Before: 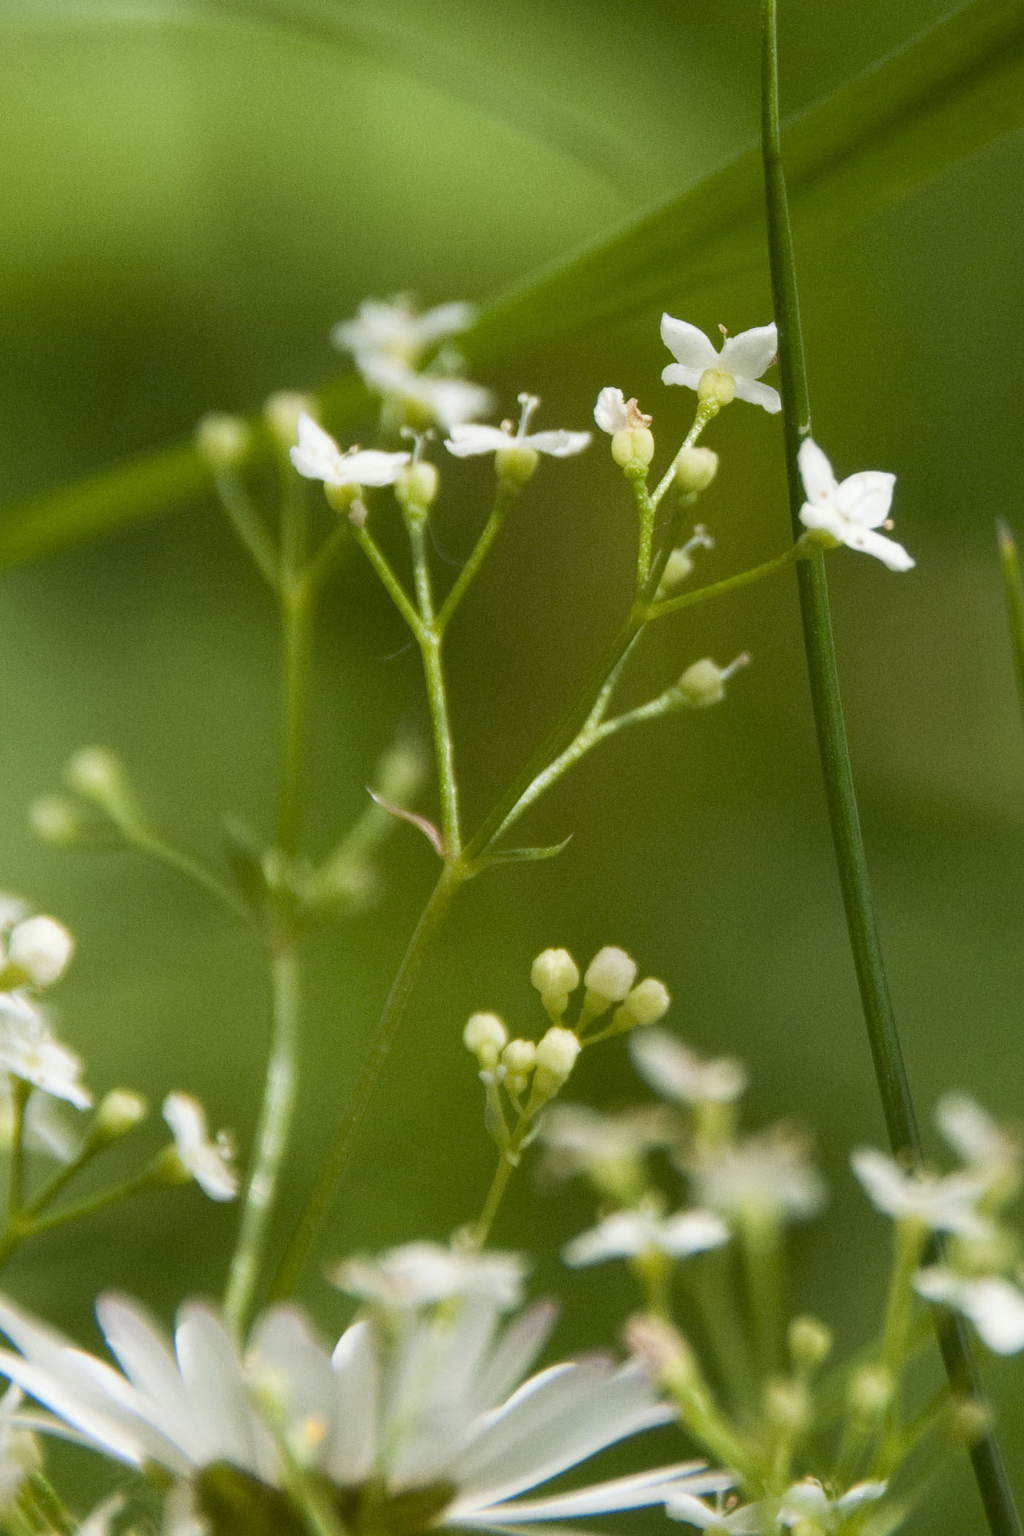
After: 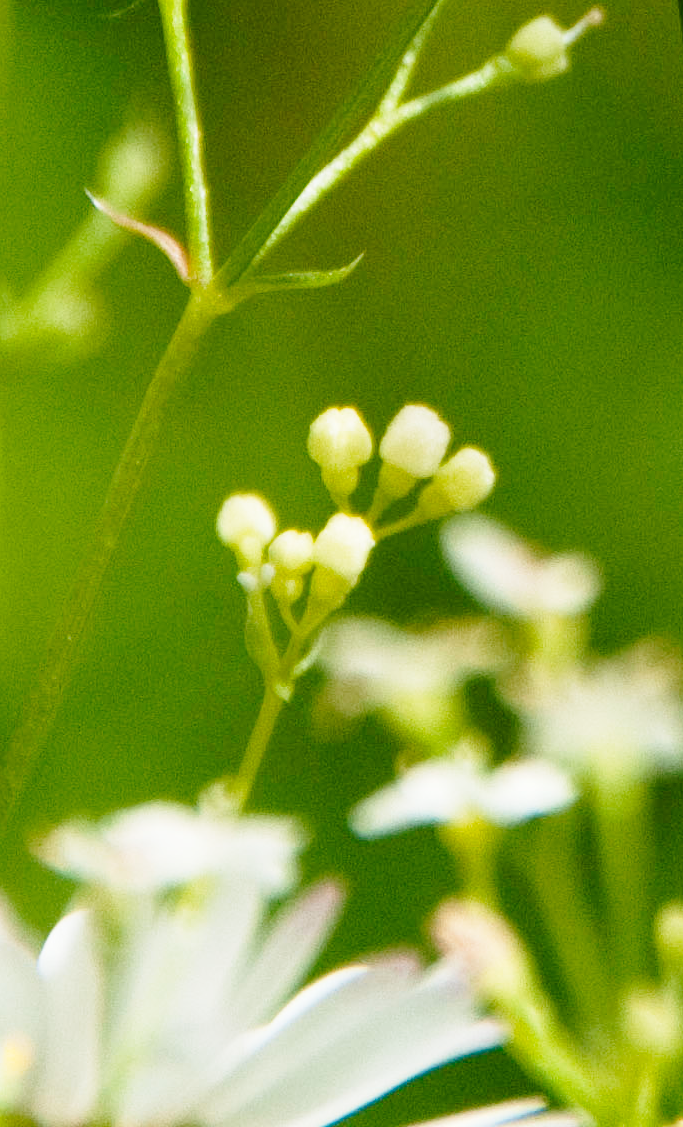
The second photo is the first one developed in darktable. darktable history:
base curve: curves: ch0 [(0, 0) (0.028, 0.03) (0.121, 0.232) (0.46, 0.748) (0.859, 0.968) (1, 1)], preserve colors none
crop: left 29.595%, top 42.137%, right 20.927%, bottom 3.479%
